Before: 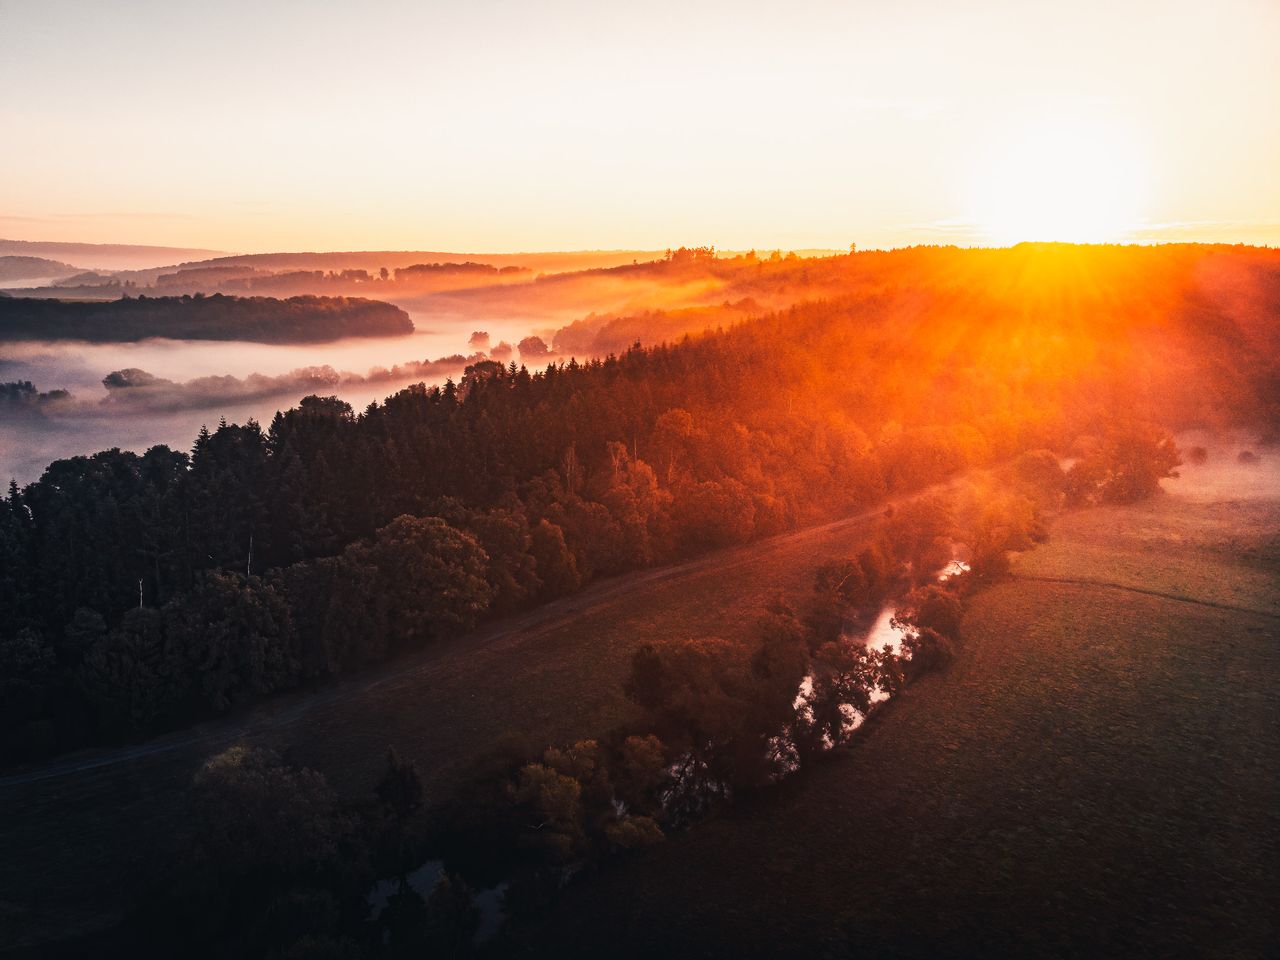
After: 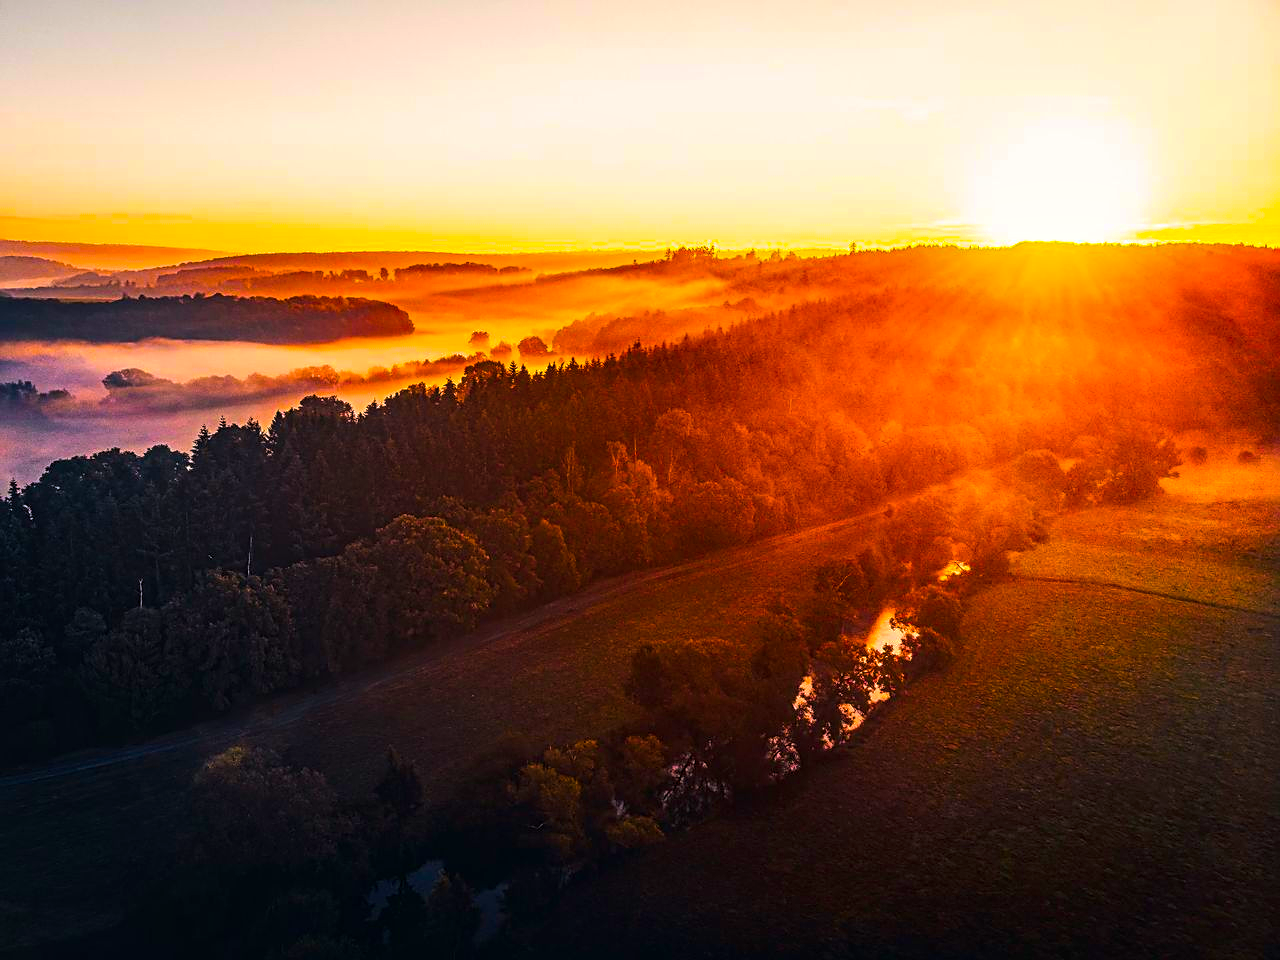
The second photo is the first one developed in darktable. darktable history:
color balance rgb: shadows lift › luminance -20.01%, linear chroma grading › highlights 99.953%, linear chroma grading › global chroma 23.764%, perceptual saturation grading › global saturation 19.791%, global vibrance 59.452%
sharpen: on, module defaults
local contrast: on, module defaults
